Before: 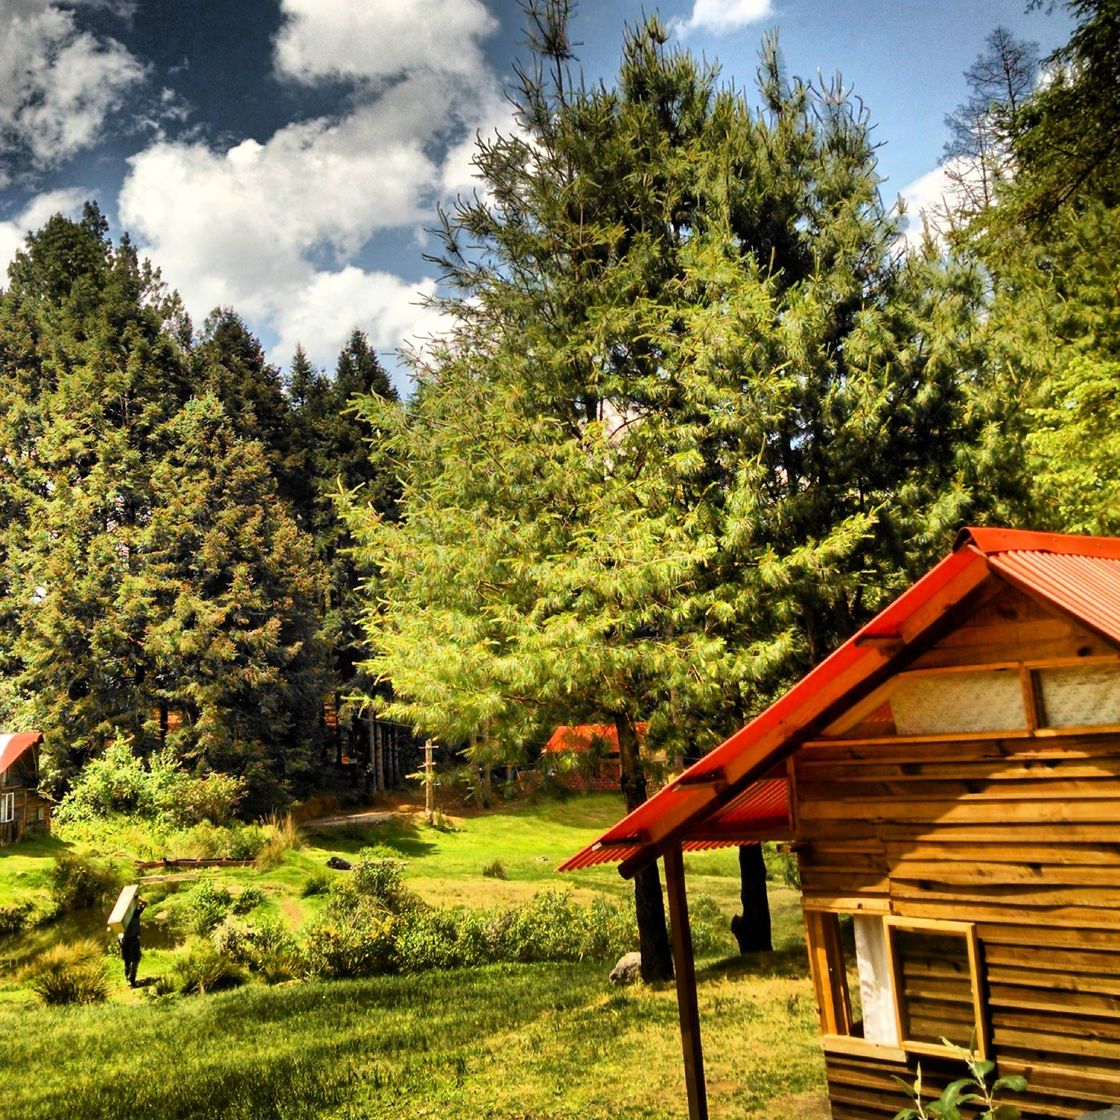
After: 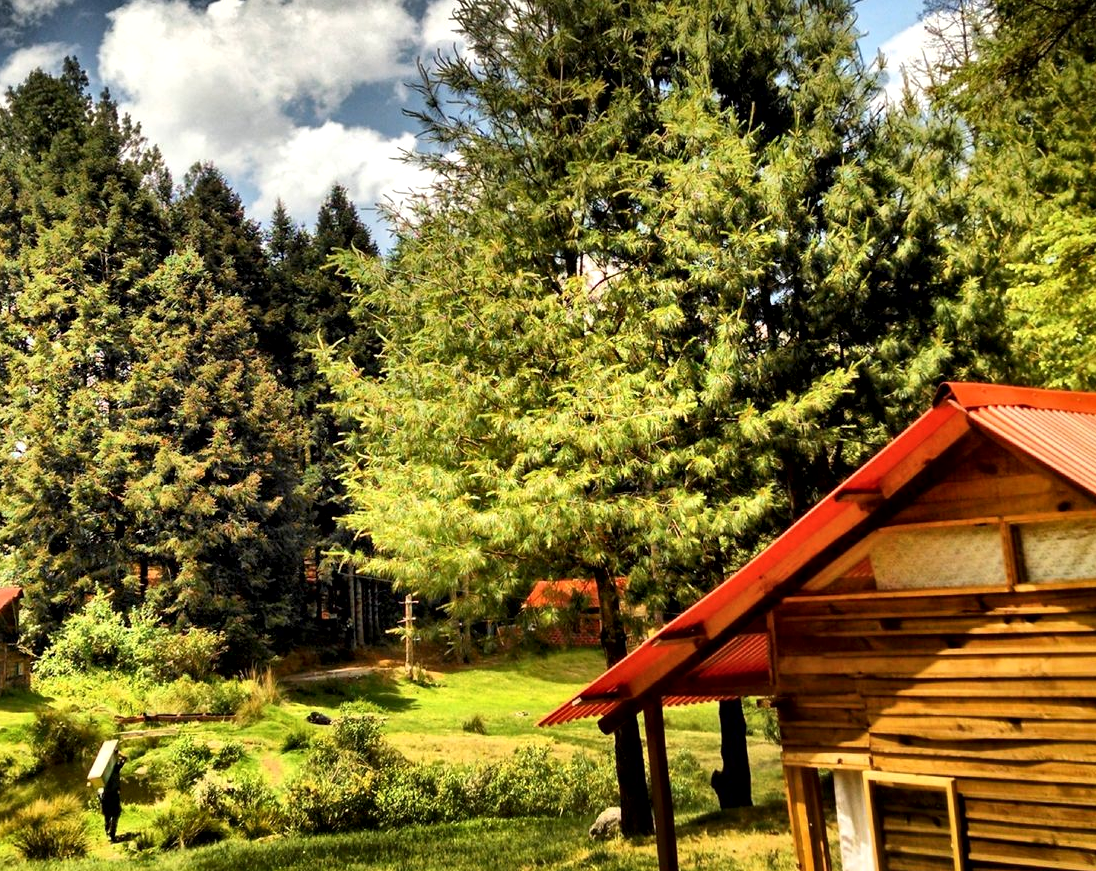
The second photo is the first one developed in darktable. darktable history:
exposure: compensate highlight preservation false
crop and rotate: left 1.841%, top 13.014%, right 0.225%, bottom 9.135%
local contrast: mode bilateral grid, contrast 25, coarseness 61, detail 151%, midtone range 0.2
